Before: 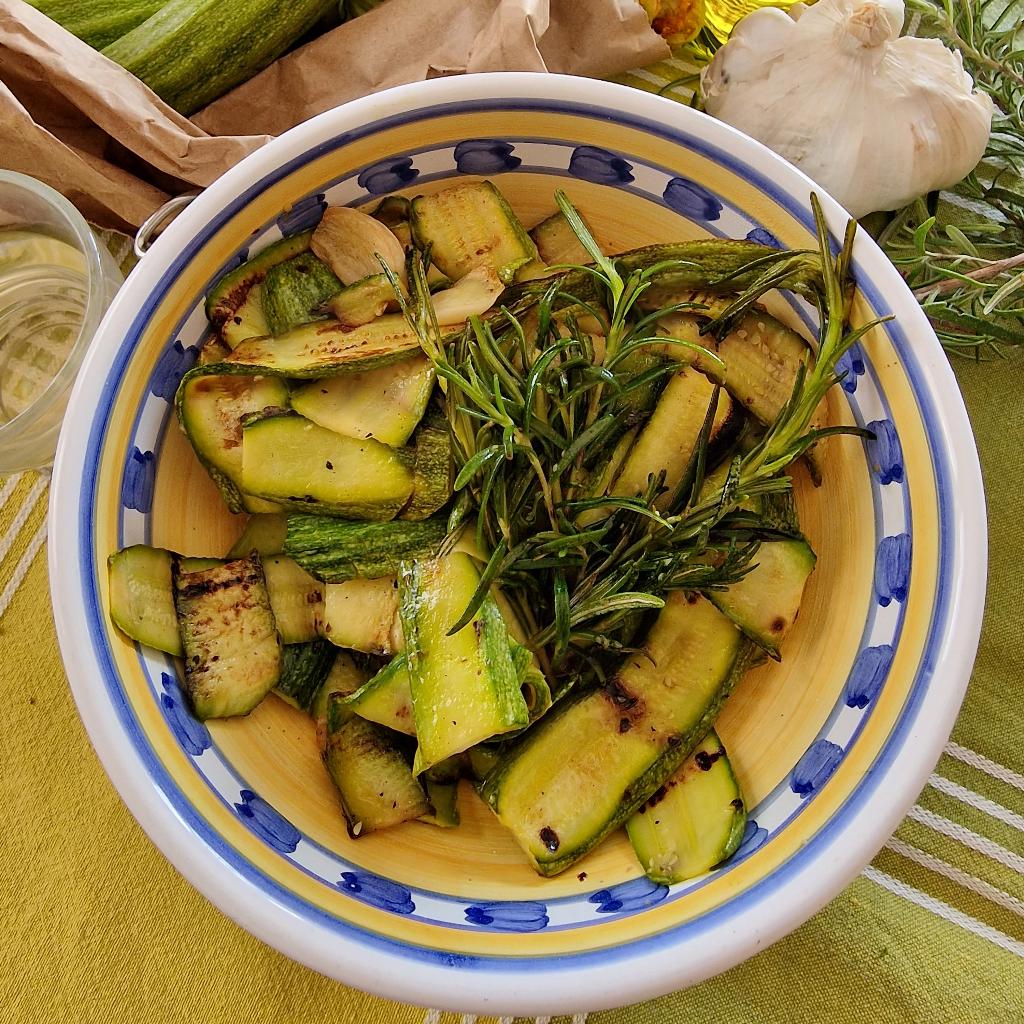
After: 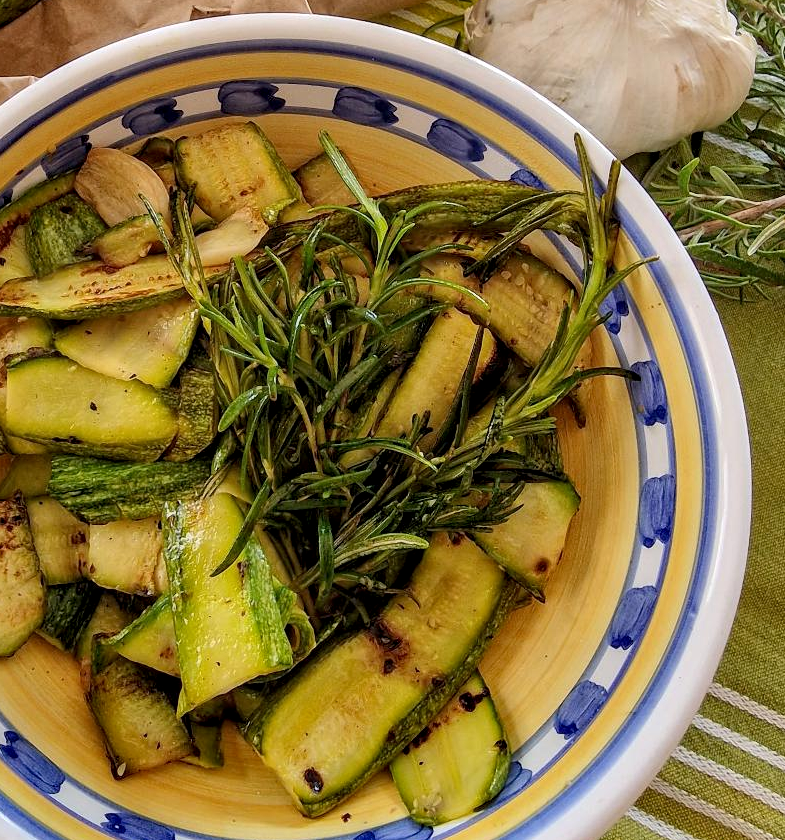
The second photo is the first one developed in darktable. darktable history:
local contrast: on, module defaults
exposure: black level correction 0.001, compensate highlight preservation false
crop: left 23.095%, top 5.827%, bottom 11.854%
